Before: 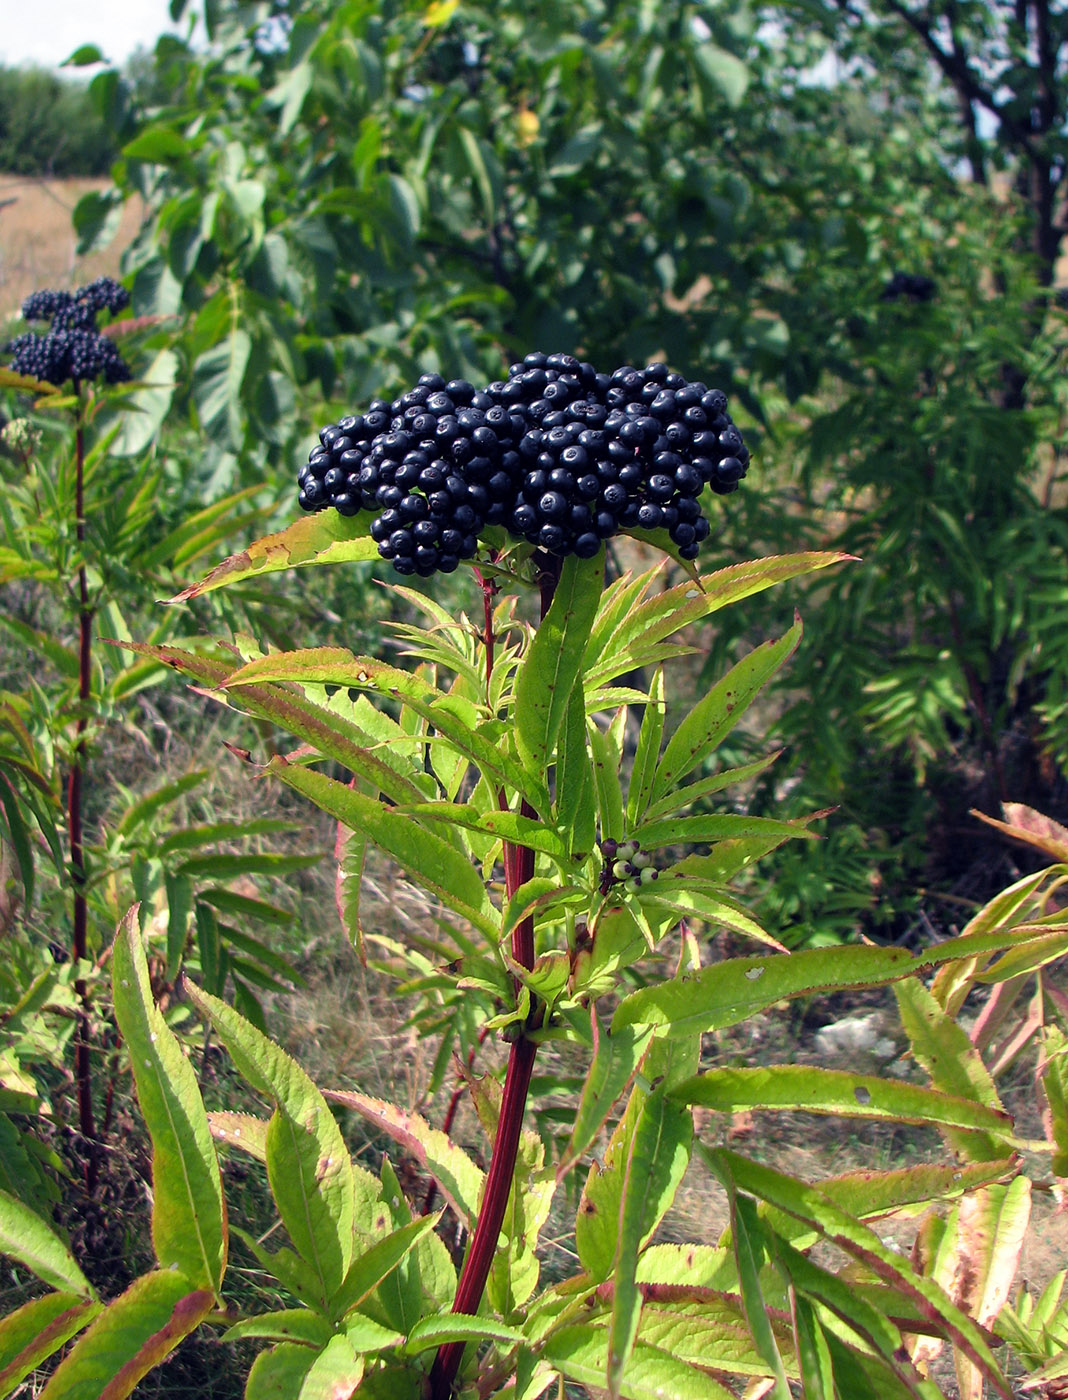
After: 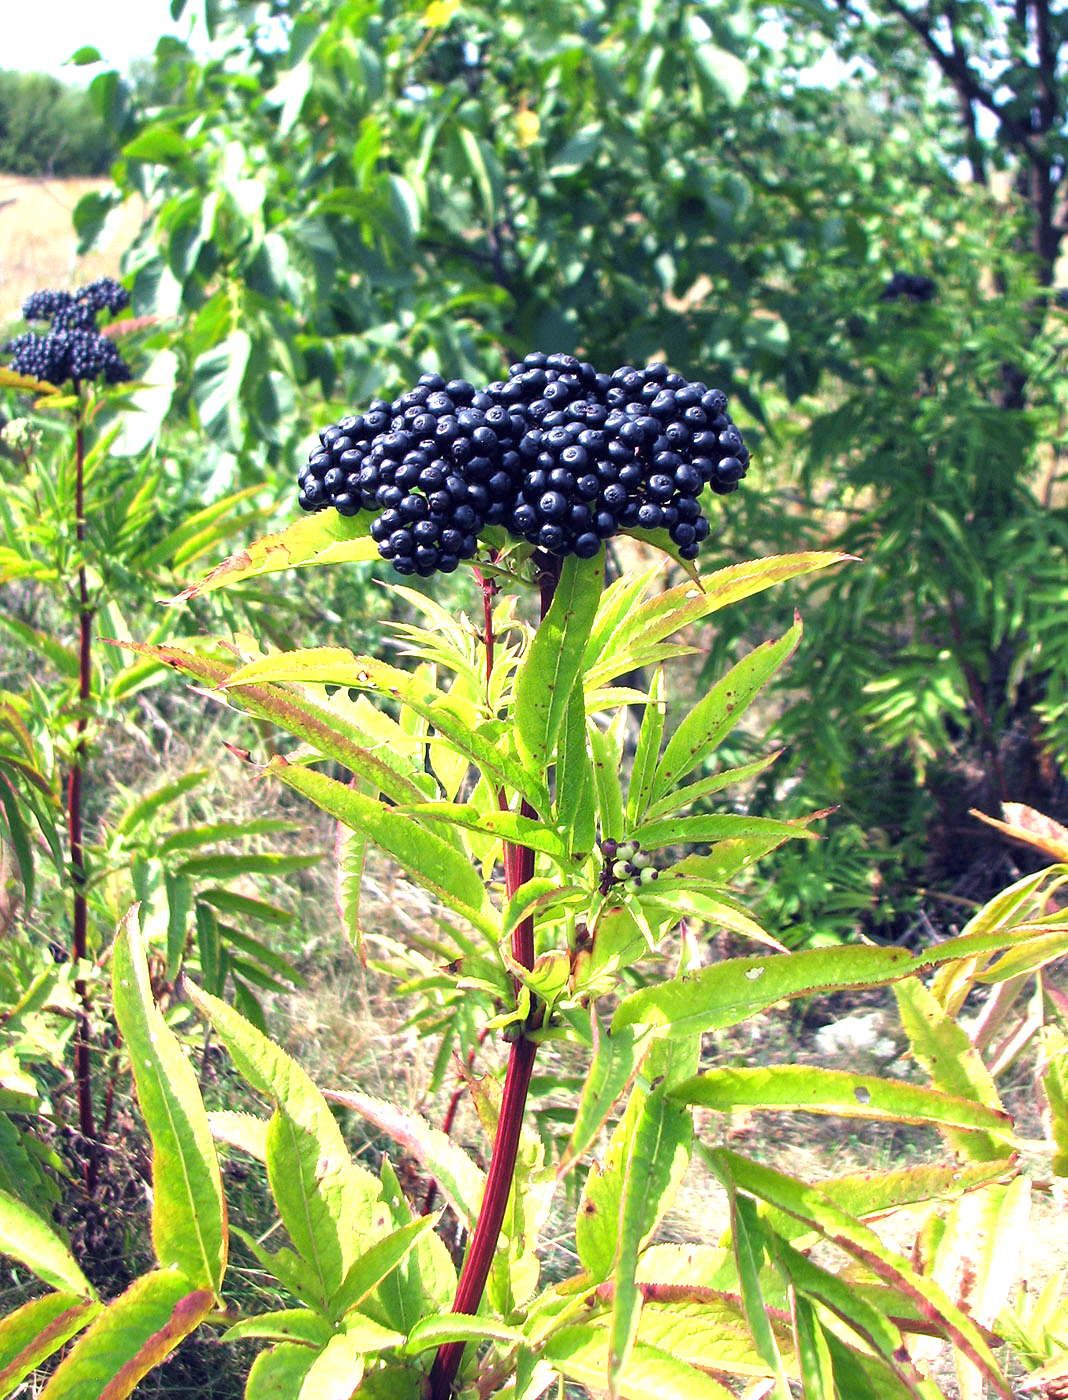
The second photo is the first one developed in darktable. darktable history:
exposure: black level correction 0, exposure 1.411 EV, compensate highlight preservation false
